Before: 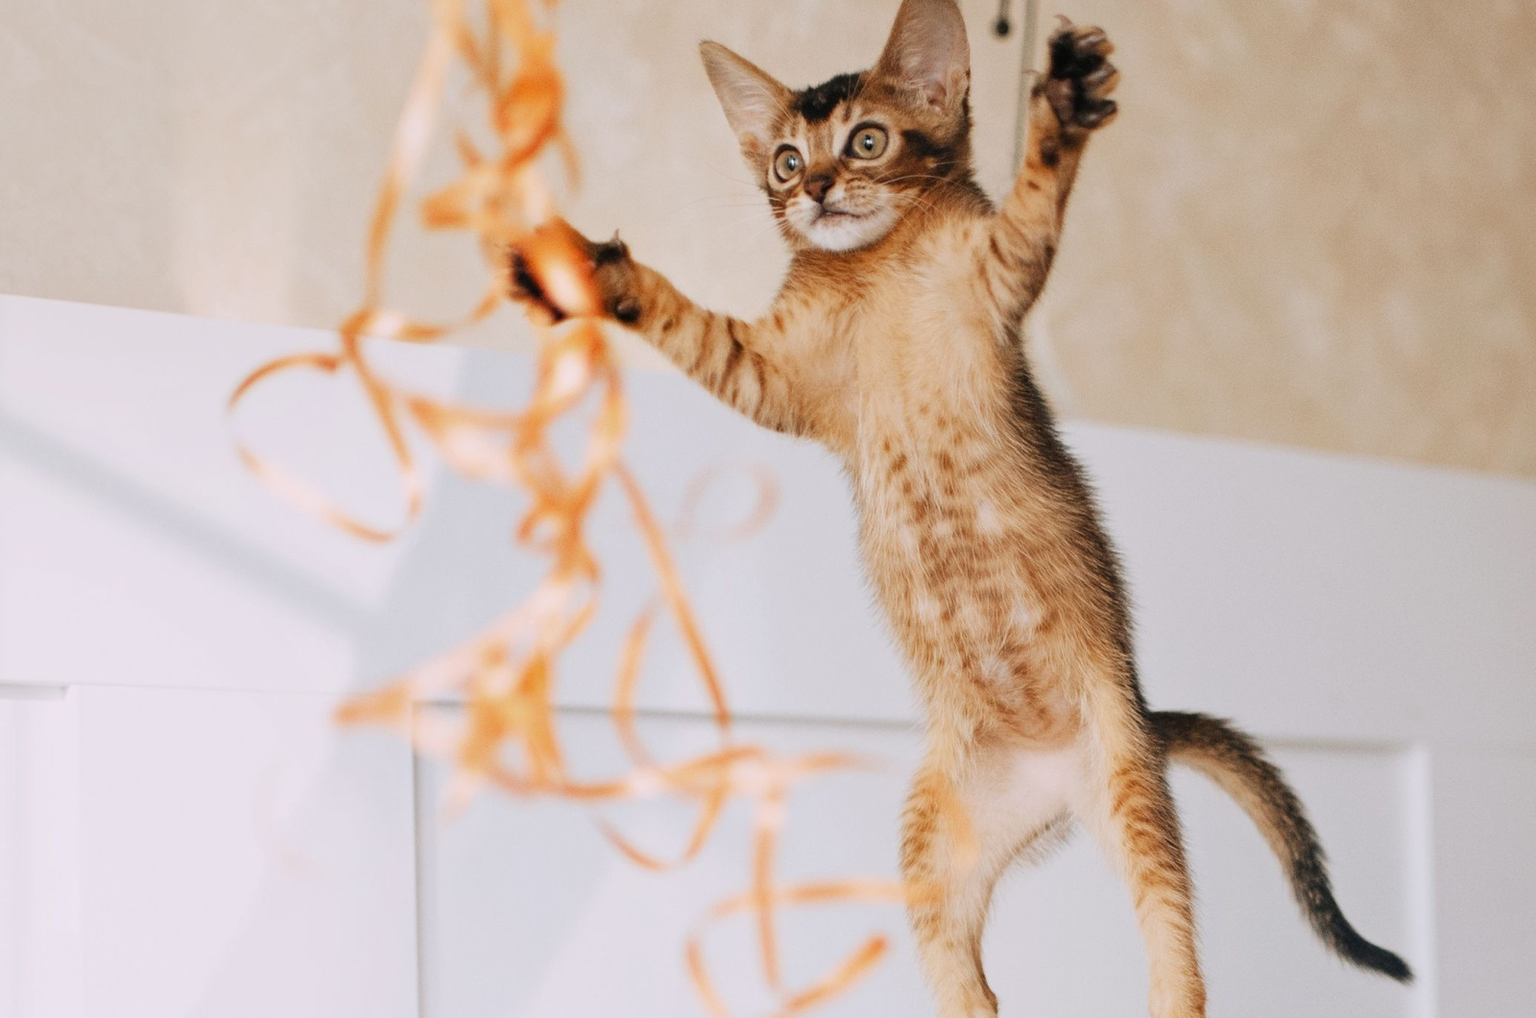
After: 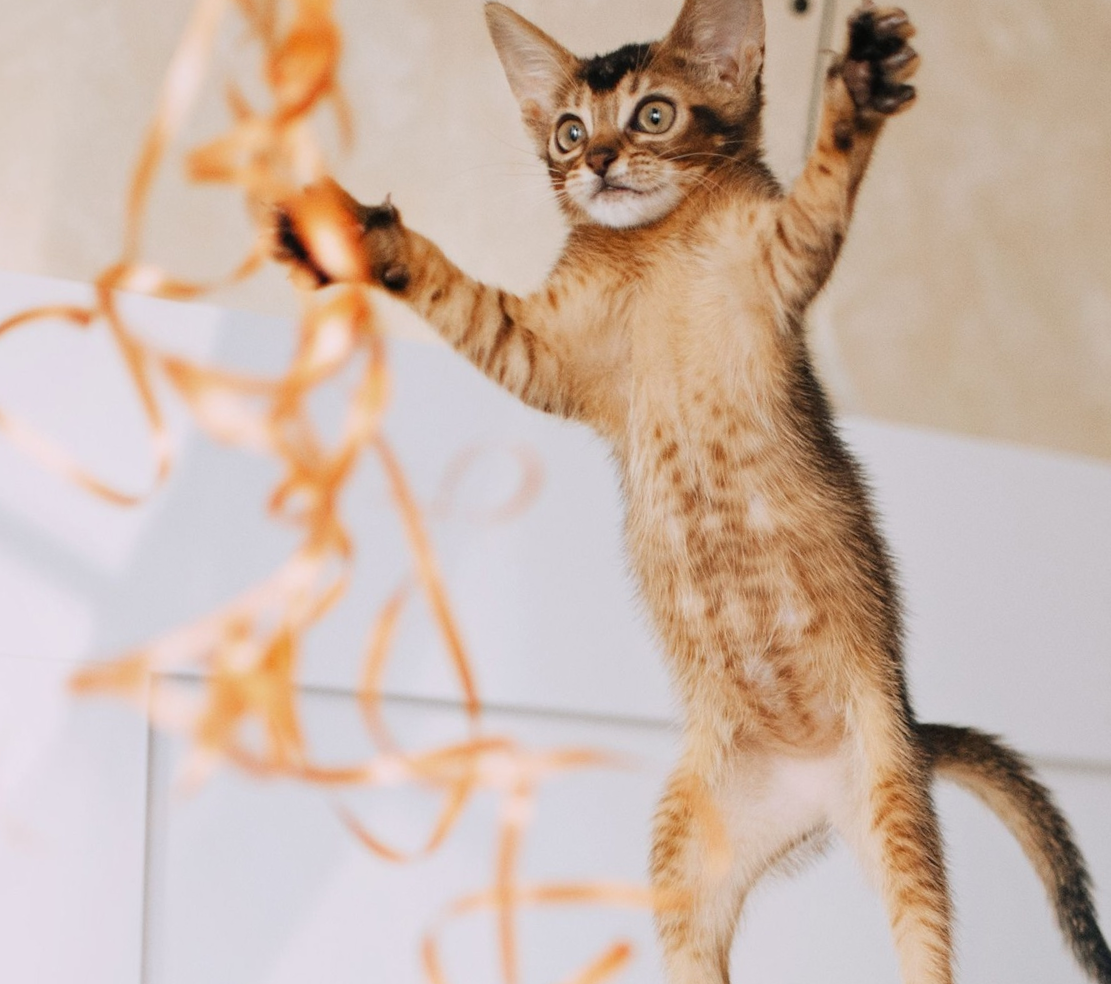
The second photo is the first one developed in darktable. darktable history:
crop and rotate: angle -2.96°, left 14.283%, top 0.044%, right 10.907%, bottom 0.017%
